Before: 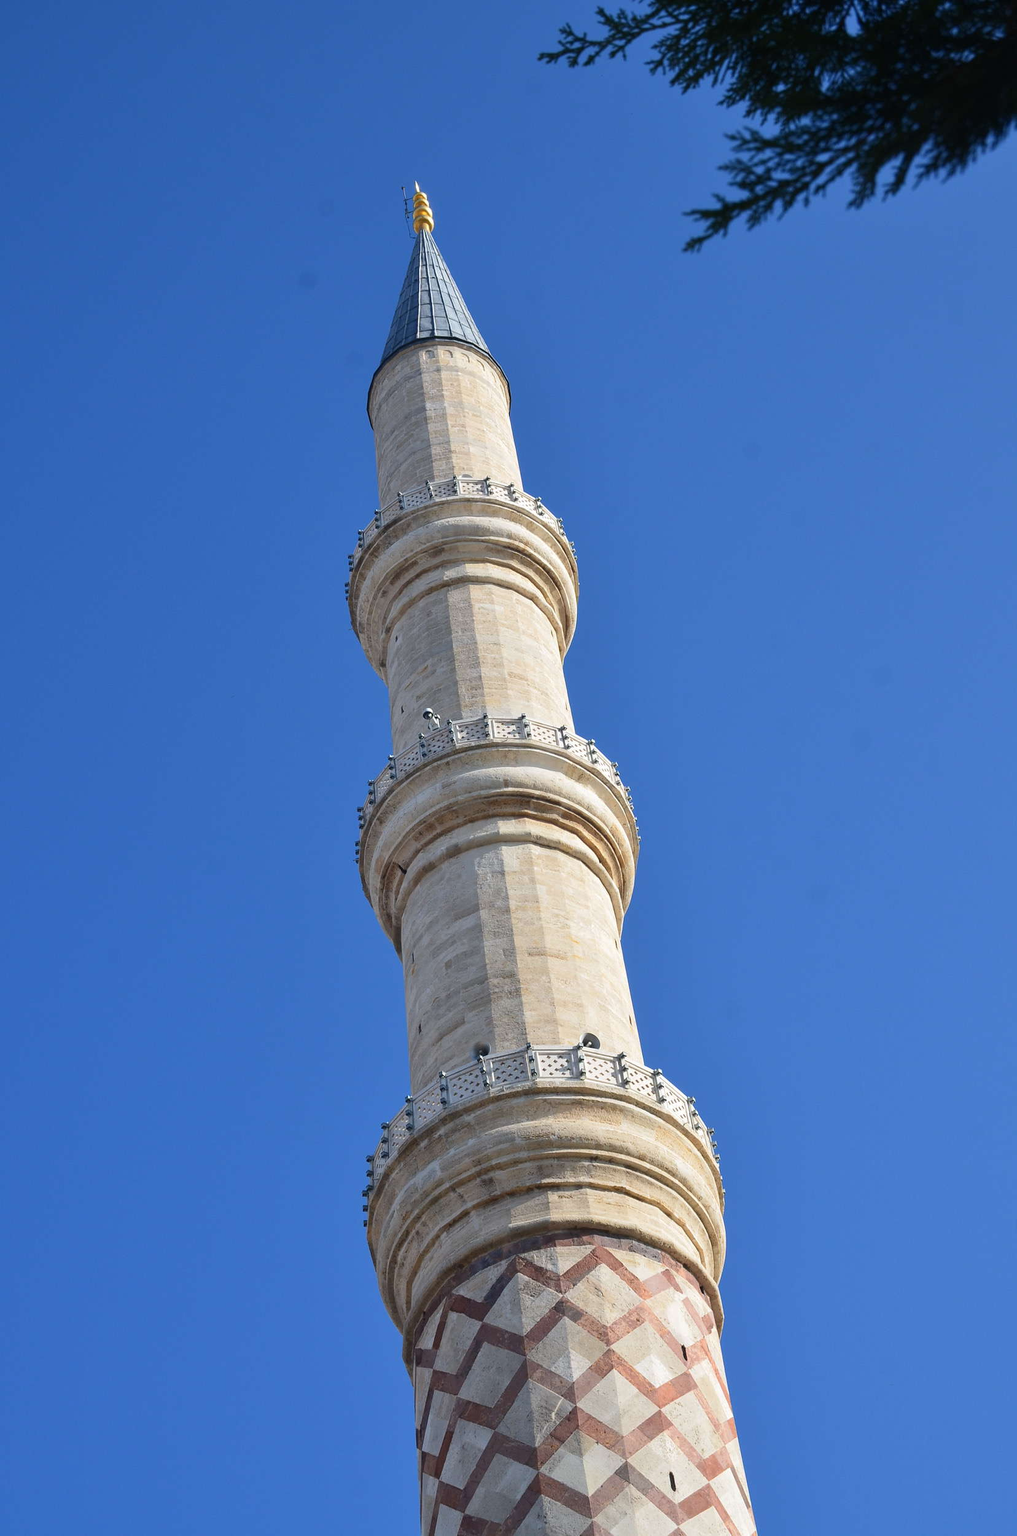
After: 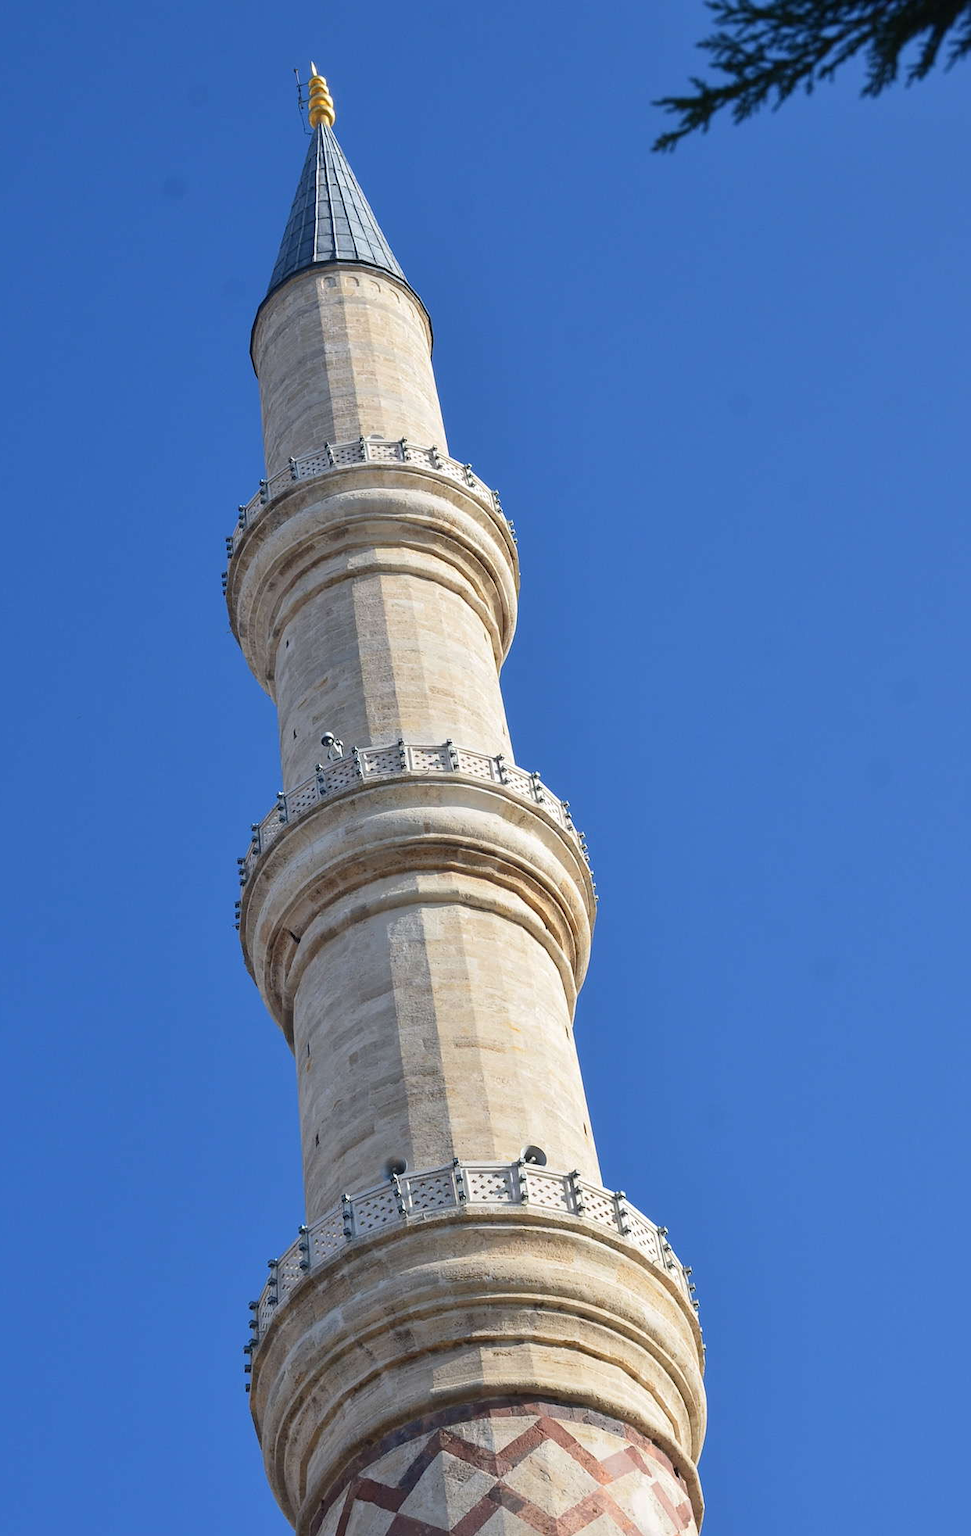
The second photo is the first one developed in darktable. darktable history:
crop: left 16.795%, top 8.679%, right 8.136%, bottom 12.684%
